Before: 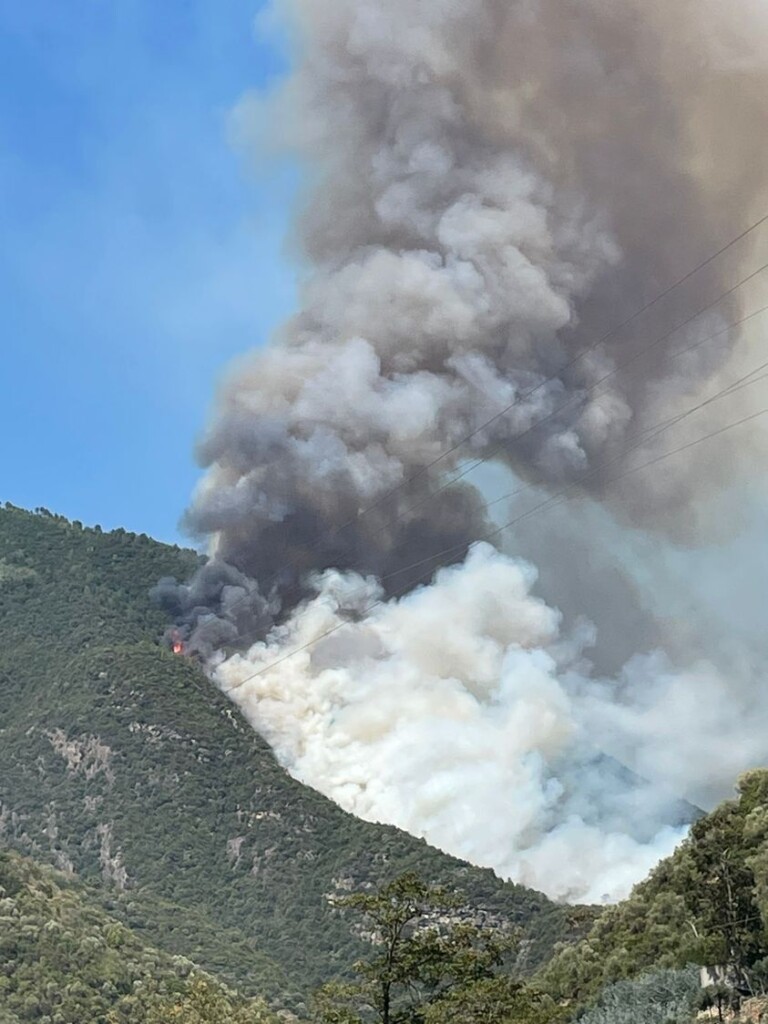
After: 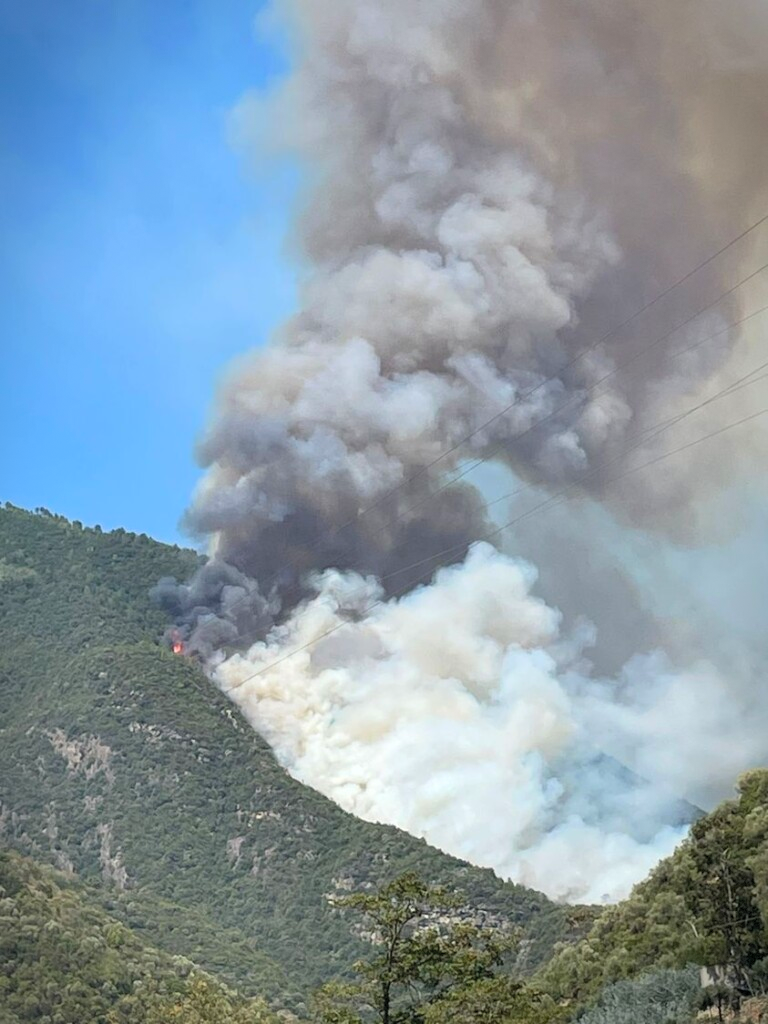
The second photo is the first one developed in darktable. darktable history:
vignetting: fall-off start 81.52%, fall-off radius 62.15%, saturation -0.027, automatic ratio true, width/height ratio 1.422, dithering 8-bit output
contrast brightness saturation: brightness 0.095, saturation 0.192
